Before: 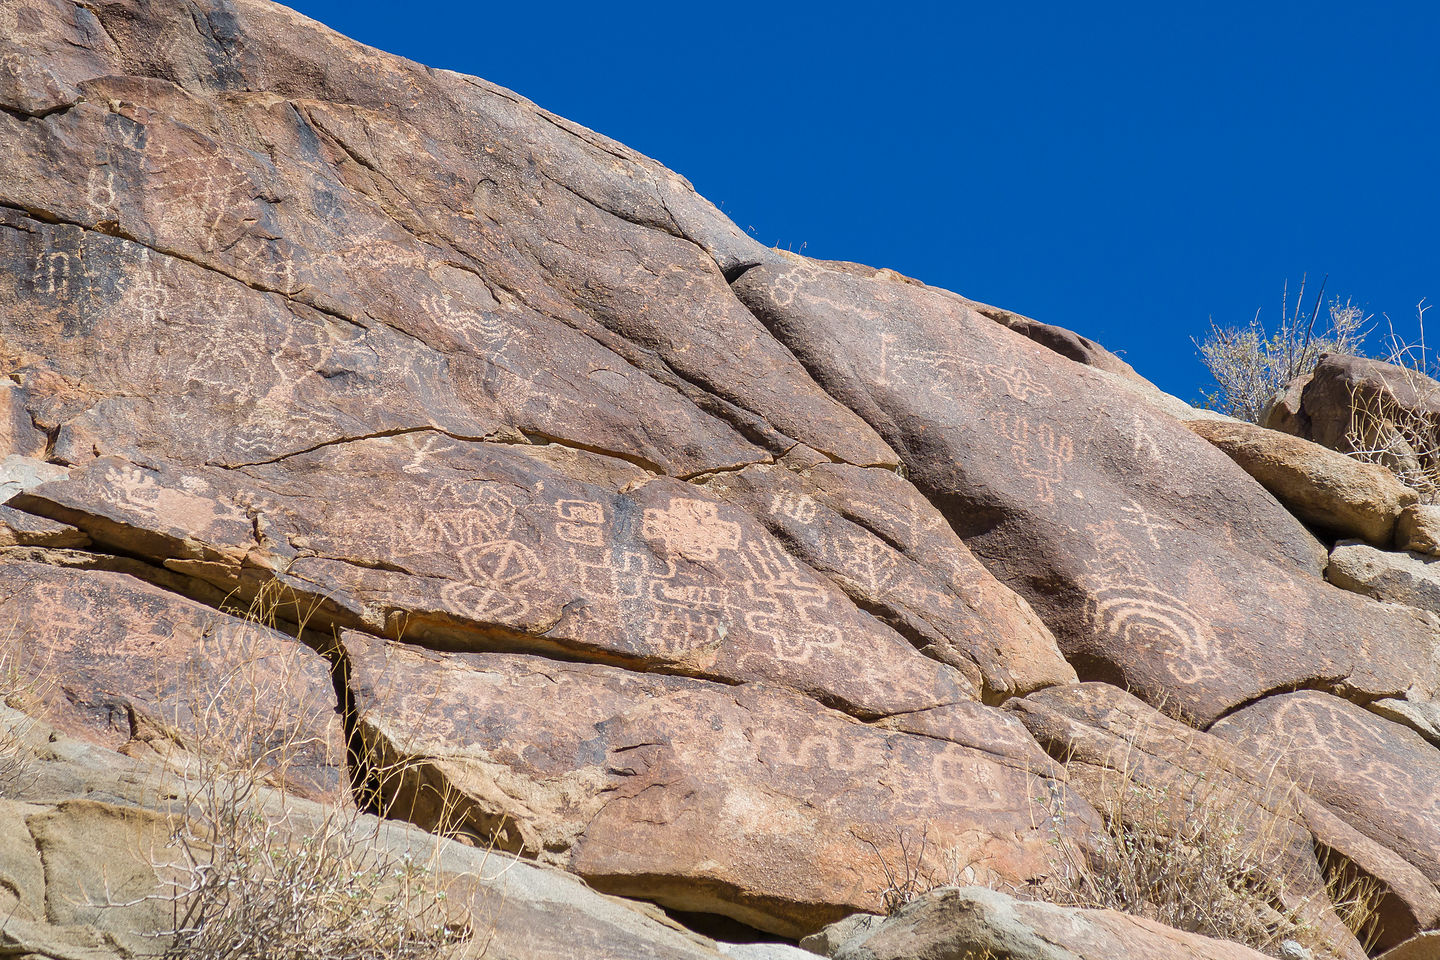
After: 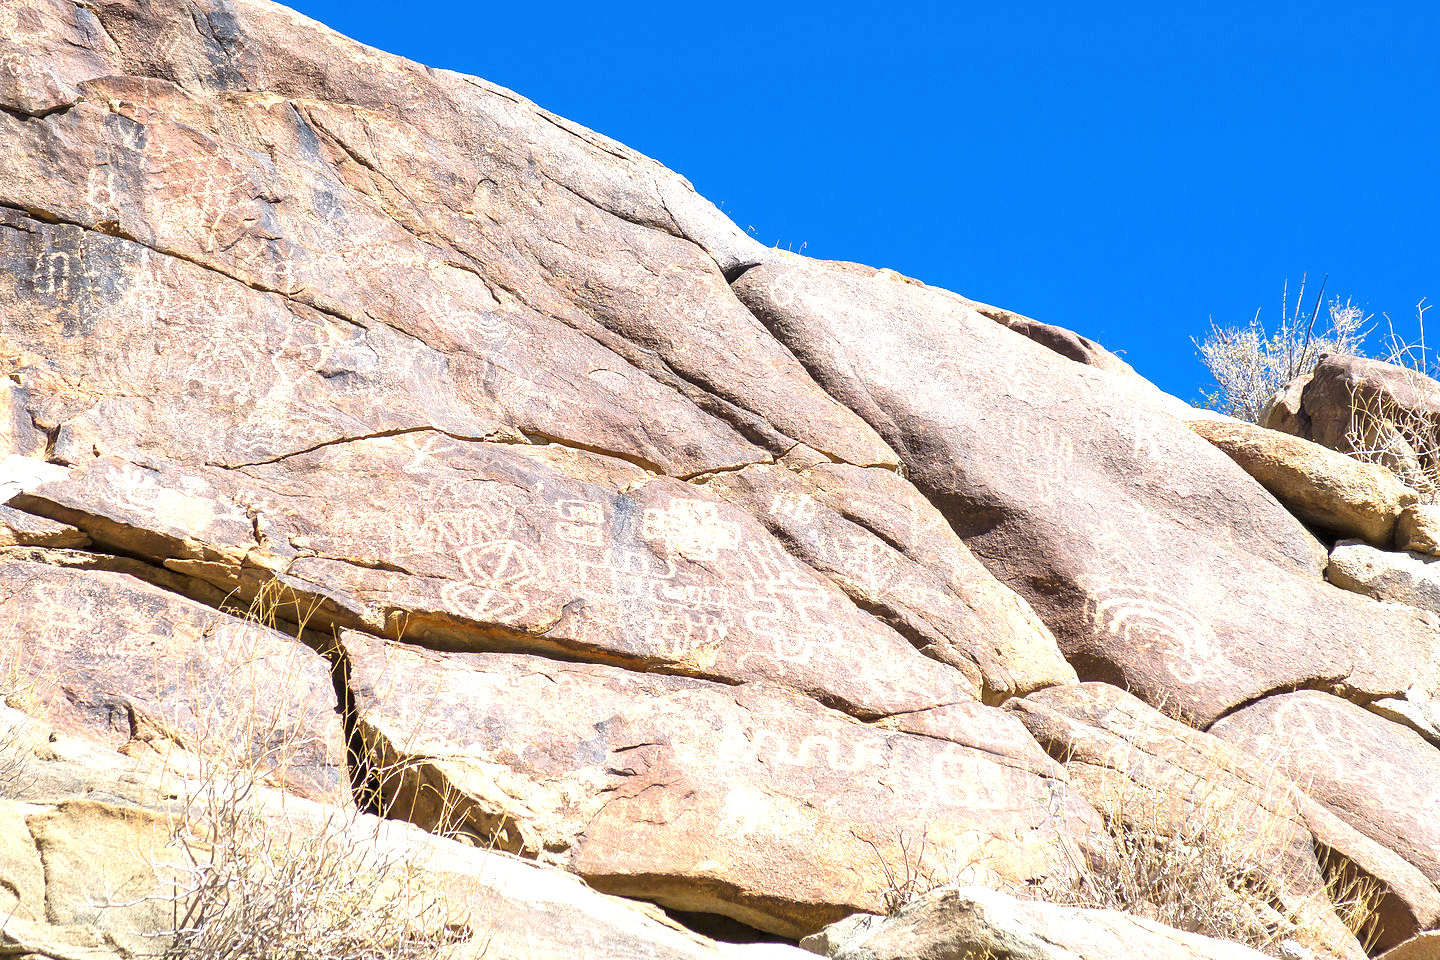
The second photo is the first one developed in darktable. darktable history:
exposure: exposure 1.228 EV, compensate exposure bias true, compensate highlight preservation false
levels: levels [0, 0.51, 1]
